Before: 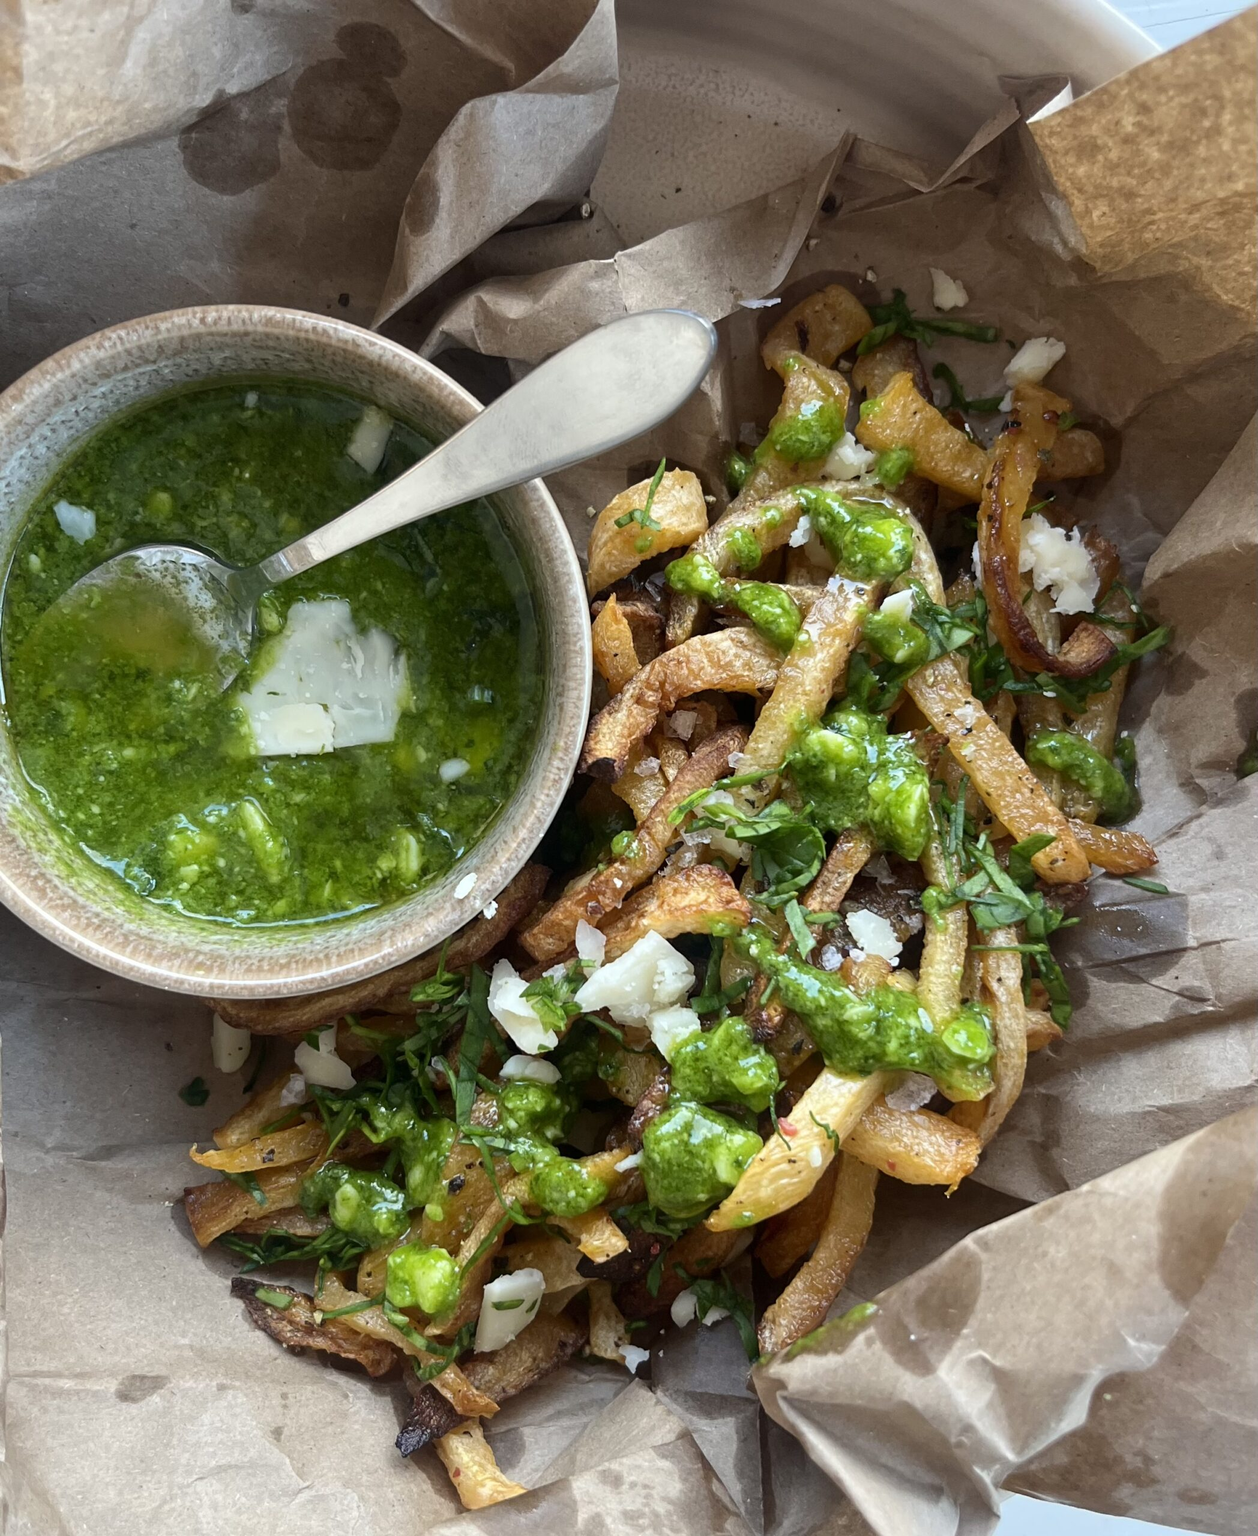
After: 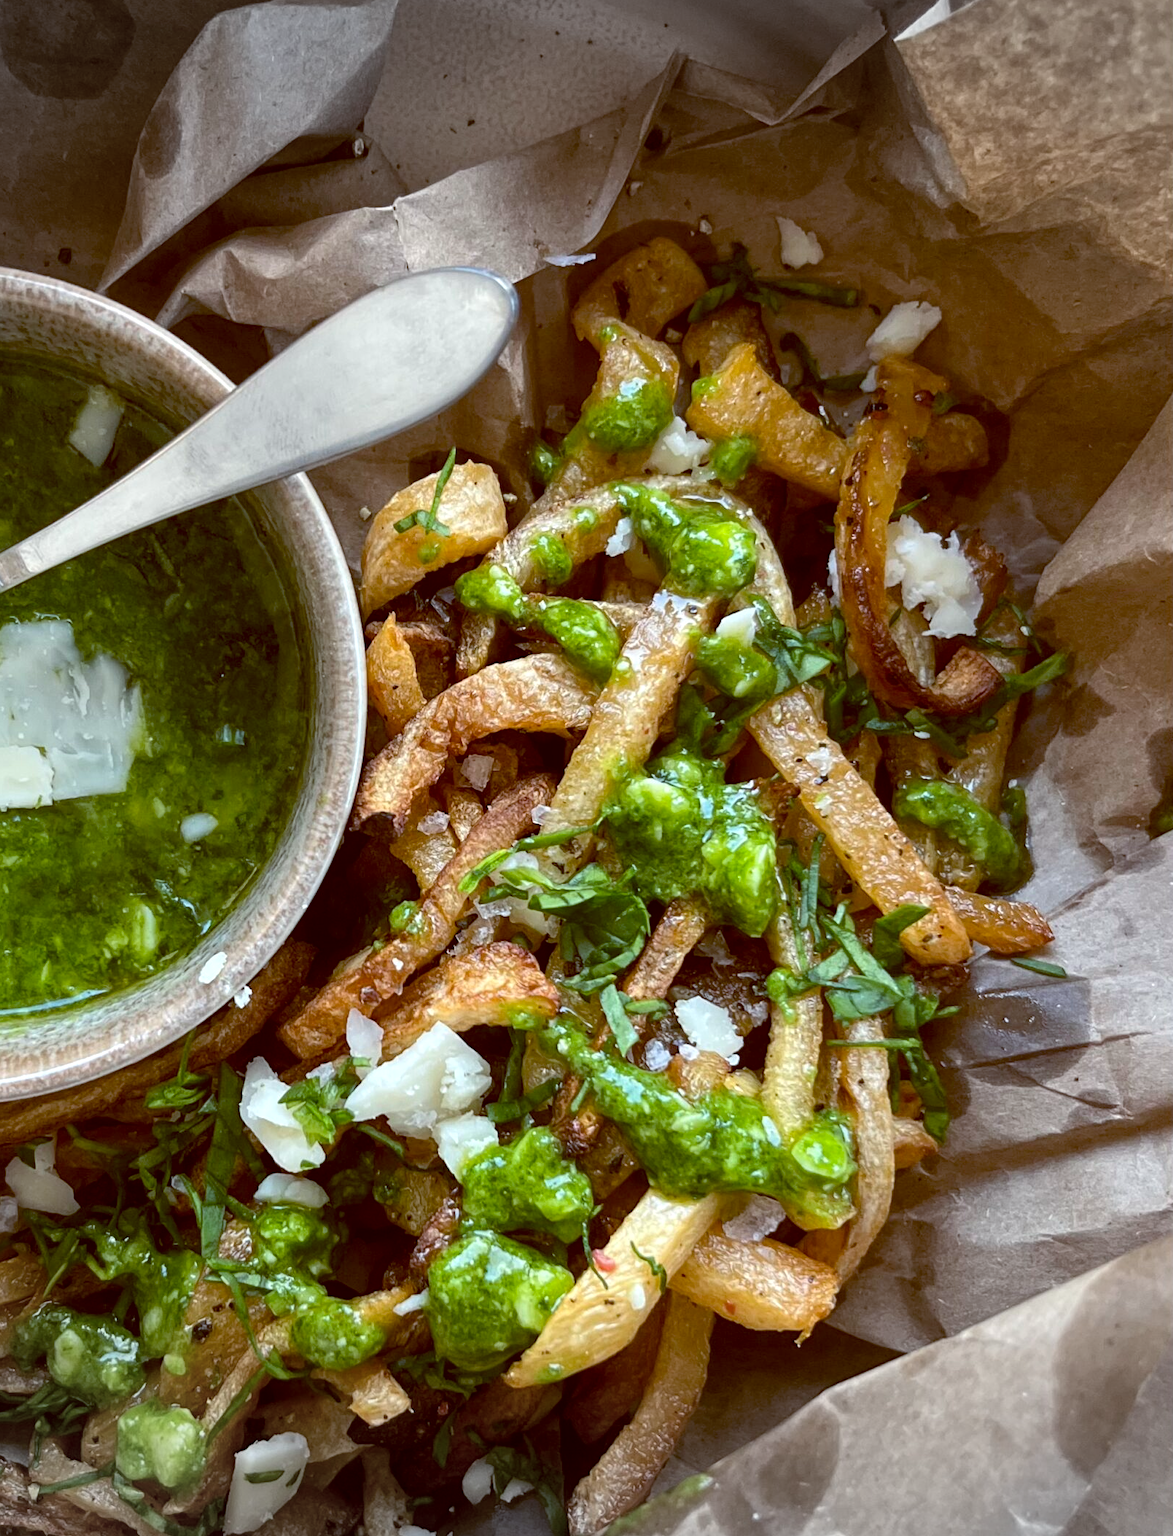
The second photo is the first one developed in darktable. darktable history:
vignetting: fall-off start 100%, brightness -0.282, width/height ratio 1.31
color balance: lift [1, 1.015, 1.004, 0.985], gamma [1, 0.958, 0.971, 1.042], gain [1, 0.956, 0.977, 1.044]
crop: left 23.095%, top 5.827%, bottom 11.854%
local contrast: highlights 100%, shadows 100%, detail 131%, midtone range 0.2
